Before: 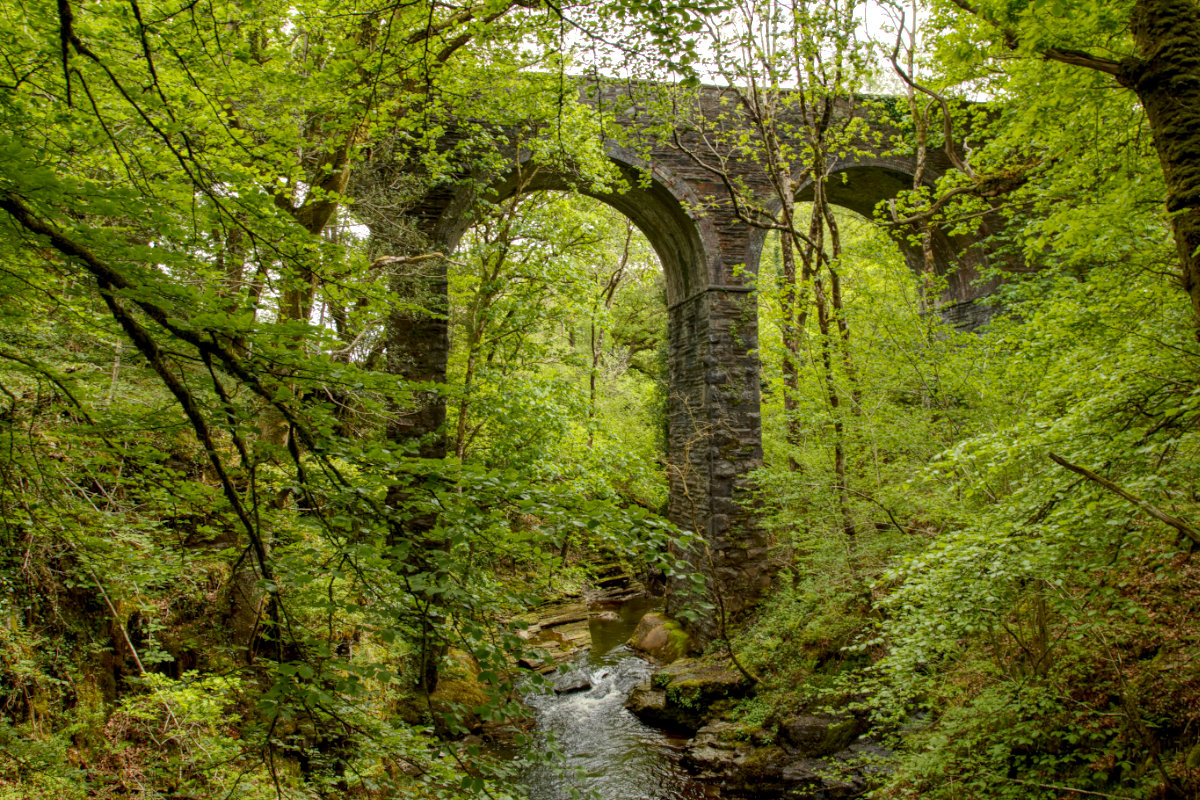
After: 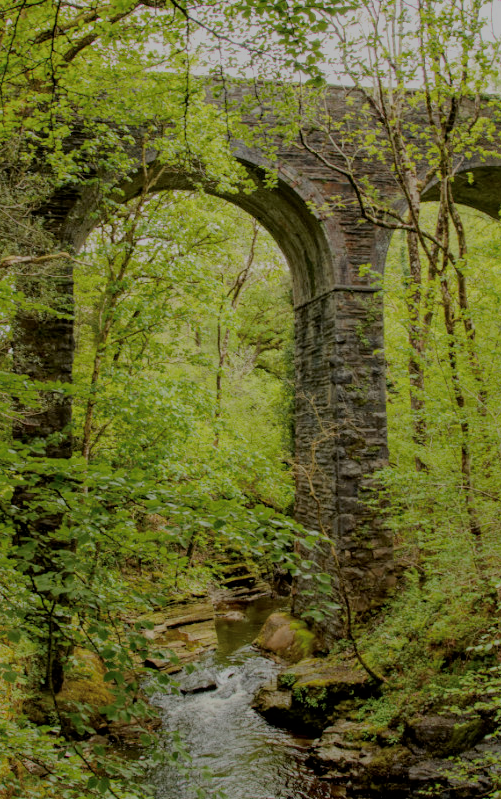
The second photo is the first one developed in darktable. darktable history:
crop: left 31.242%, right 26.944%
filmic rgb: black relative exposure -7.99 EV, white relative exposure 8.01 EV, hardness 2.45, latitude 10.03%, contrast 0.726, highlights saturation mix 9.59%, shadows ↔ highlights balance 1.64%
